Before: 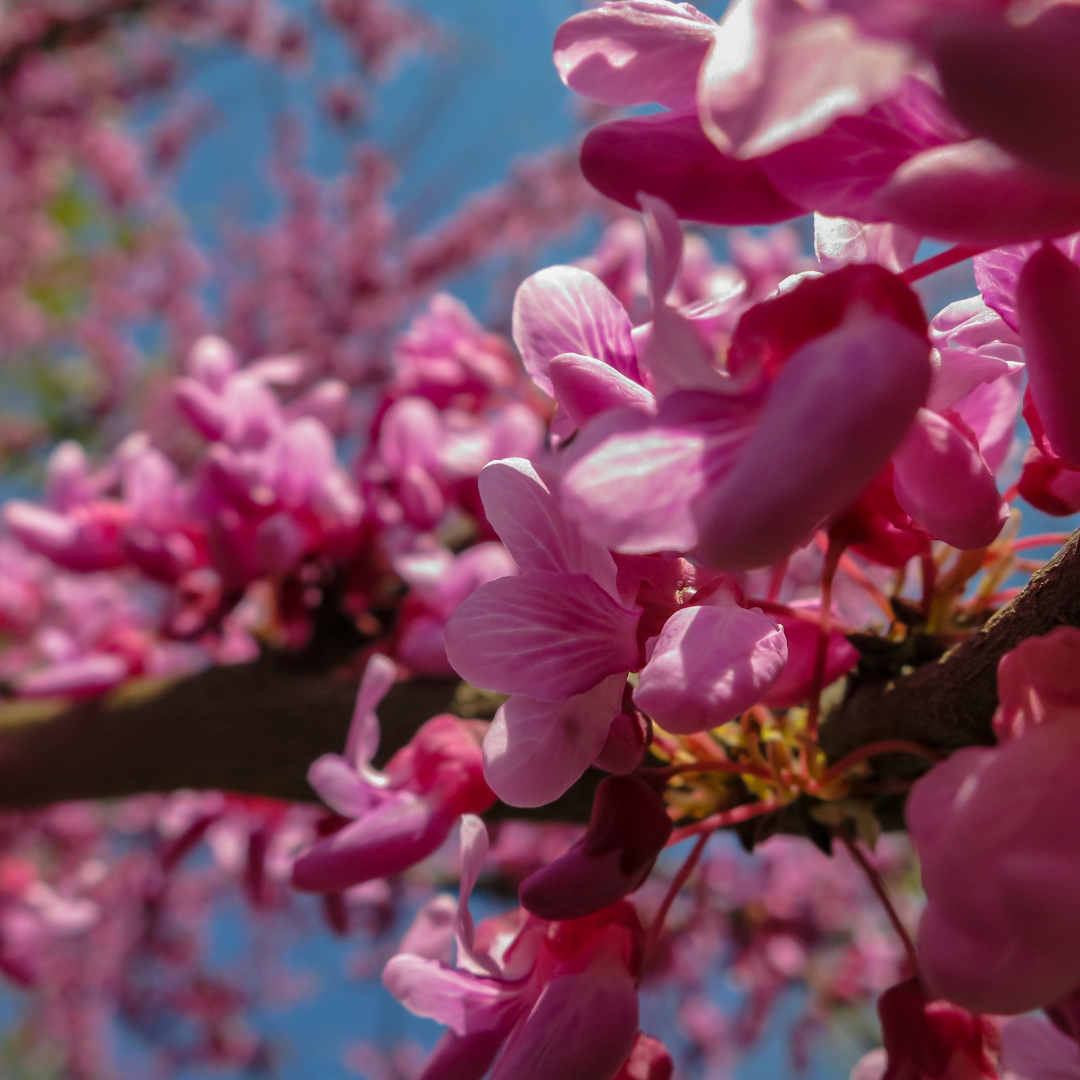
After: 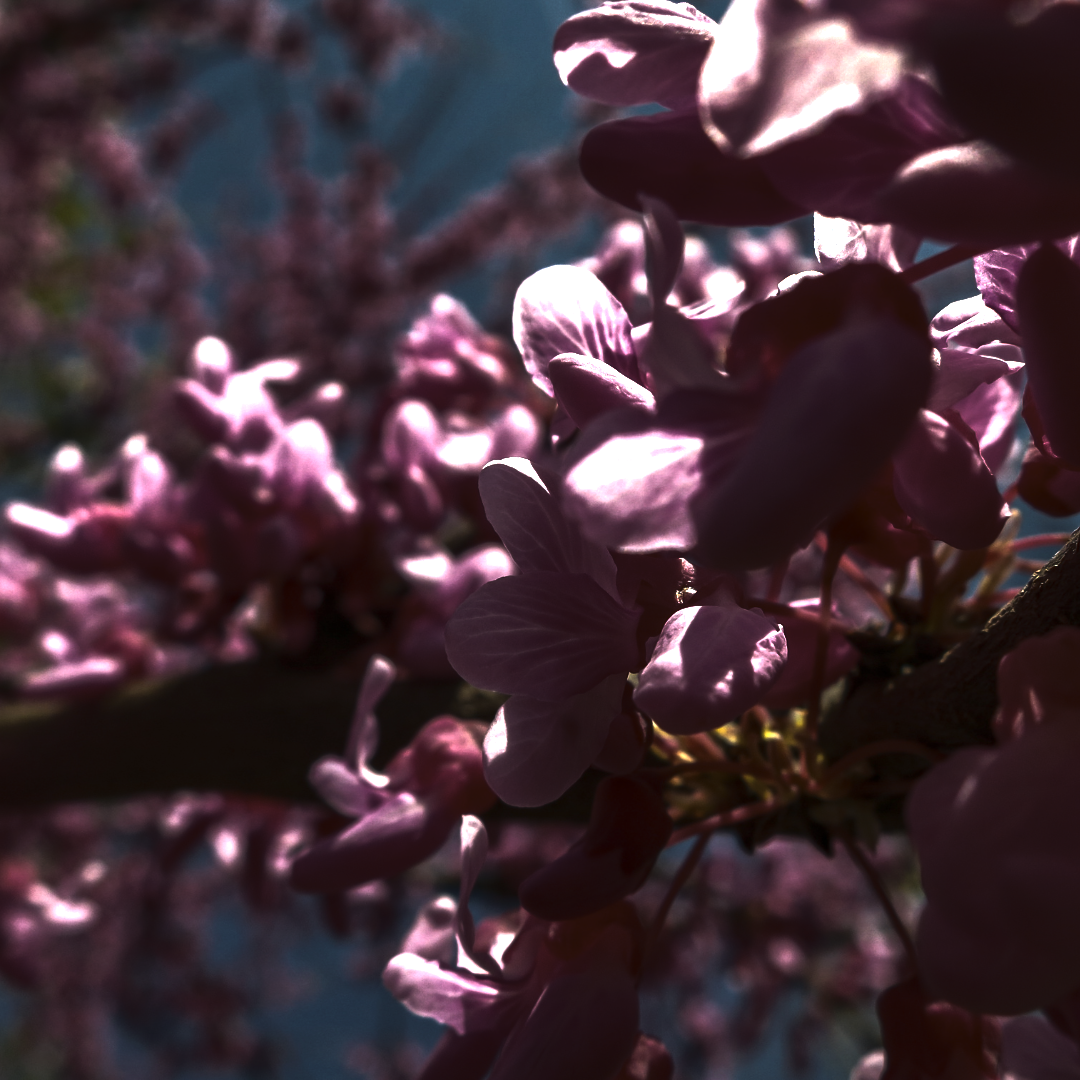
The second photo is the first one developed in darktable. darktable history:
tone curve: curves: ch0 [(0, 0) (0.765, 0.349) (1, 1)], color space Lab, linked channels, preserve colors none
exposure: exposure 1.16 EV, compensate exposure bias true, compensate highlight preservation false
